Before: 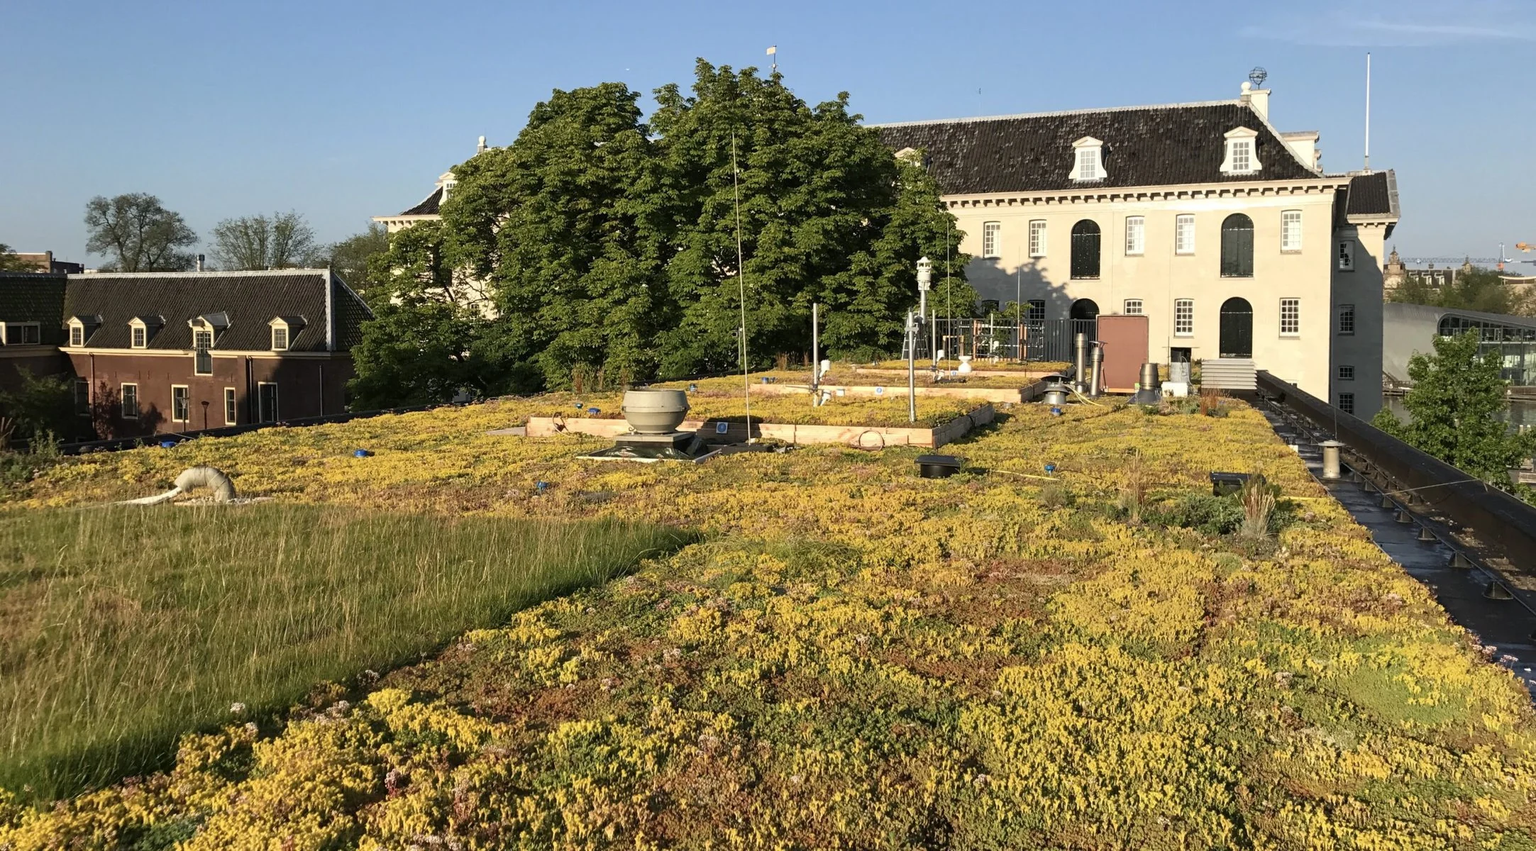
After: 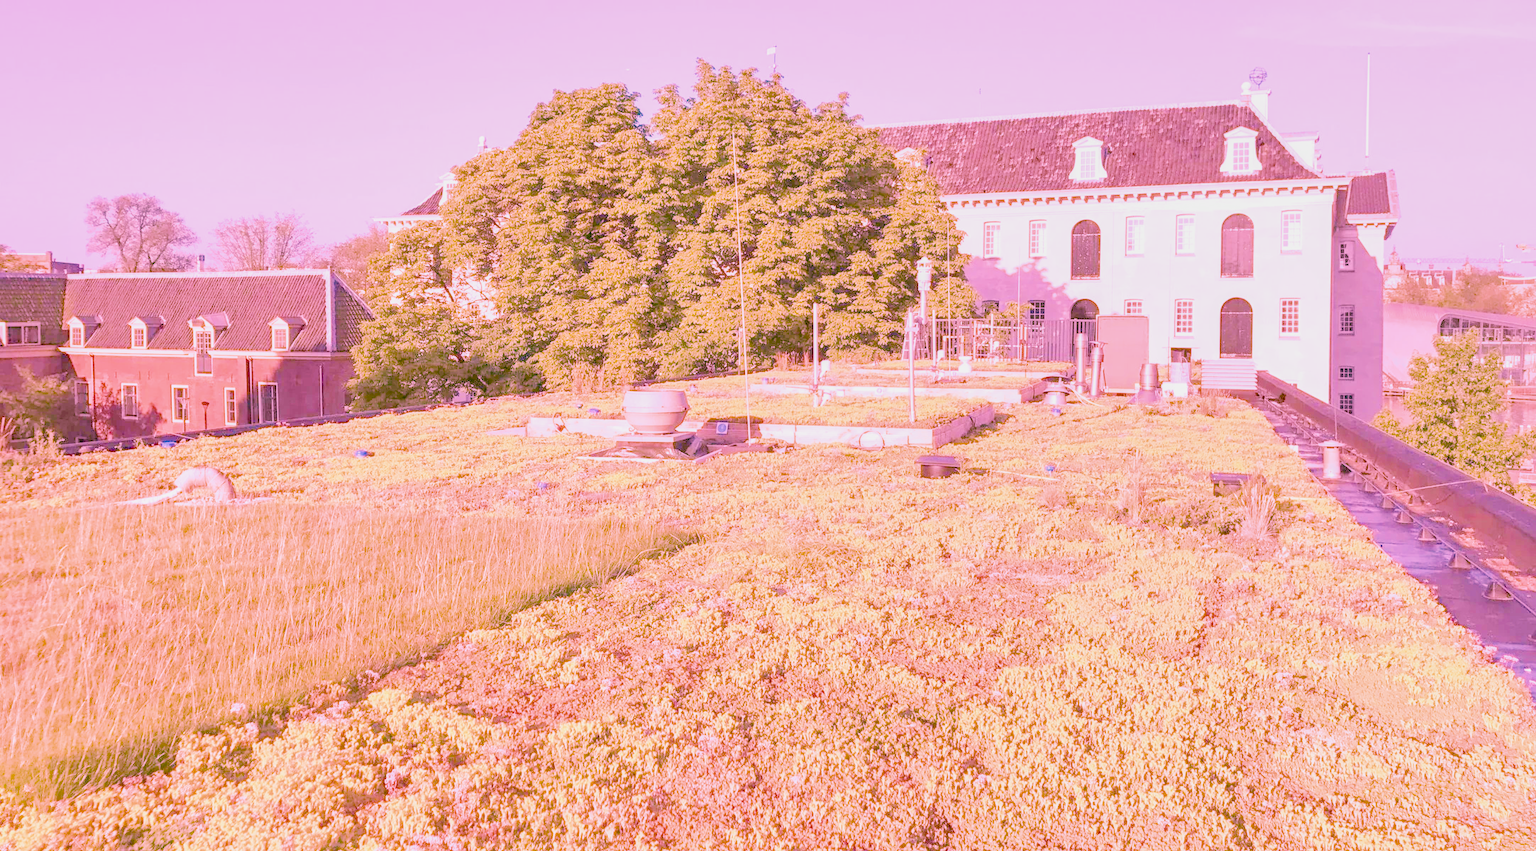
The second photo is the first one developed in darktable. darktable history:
raw chromatic aberrations: on, module defaults
color balance rgb: perceptual saturation grading › global saturation 25%, global vibrance 20%
highlight reconstruction: method reconstruct color, iterations 1, diameter of reconstruction 64 px
hot pixels: on, module defaults
lens correction: scale 1, crop 1, focal 35, aperture 2.8, distance 1000, camera "Canon EOS RP", lens "Canon RF 35mm F1.8 MACRO IS STM"
exposure: black level correction 0.001, exposure 1.398 EV, compensate exposure bias true, compensate highlight preservation false
haze removal: compatibility mode true, adaptive false
local contrast: detail 130%
white balance: red 2.064, blue 1.605
shadows and highlights: shadows 25, white point adjustment -3, highlights -30
filmic rgb: black relative exposure -16 EV, white relative exposure 6.12 EV, hardness 5.22
velvia: on, module defaults
tone equalizer "mask blending: all purposes": on, module defaults
